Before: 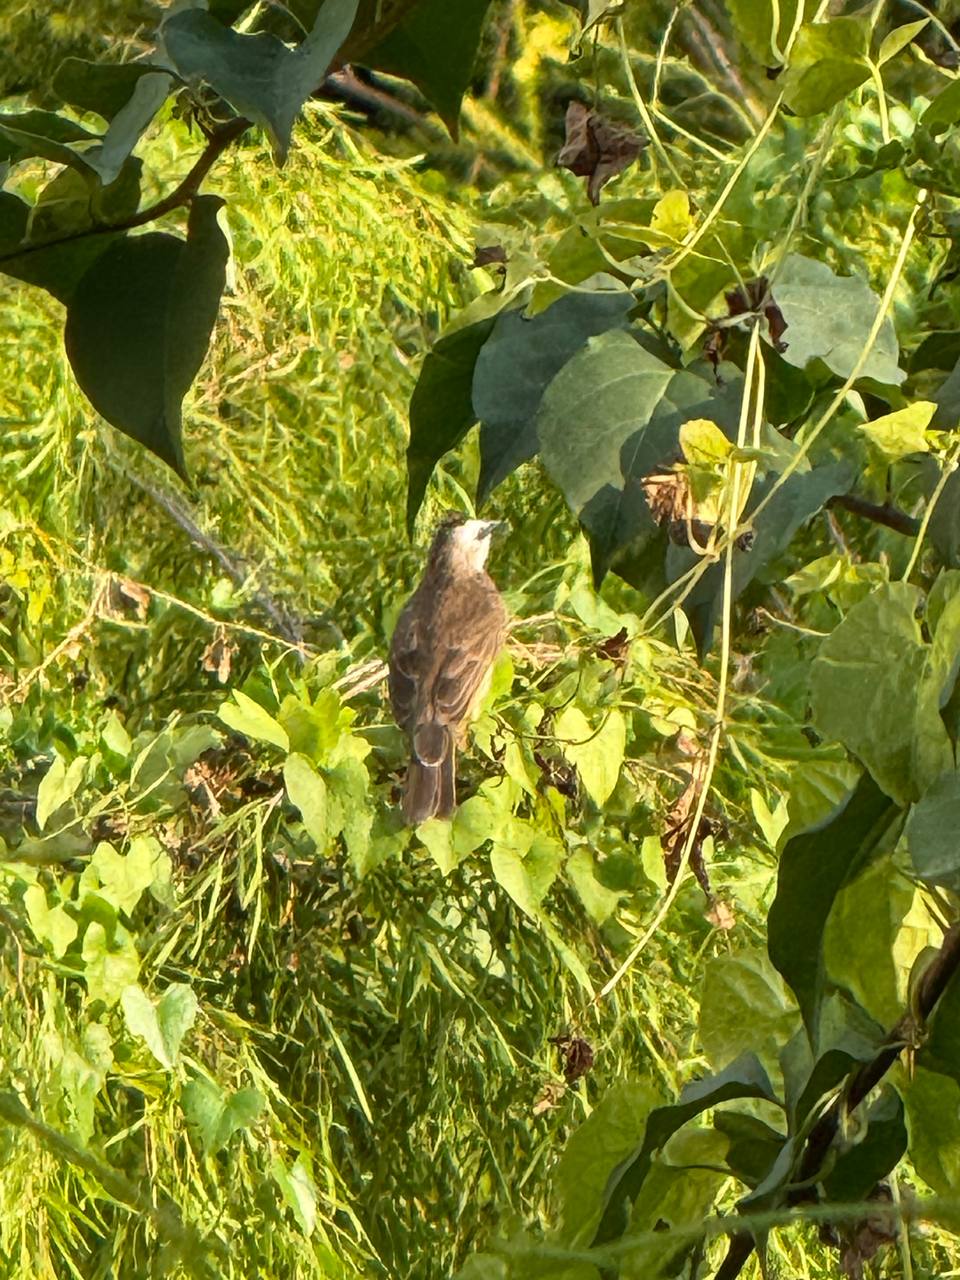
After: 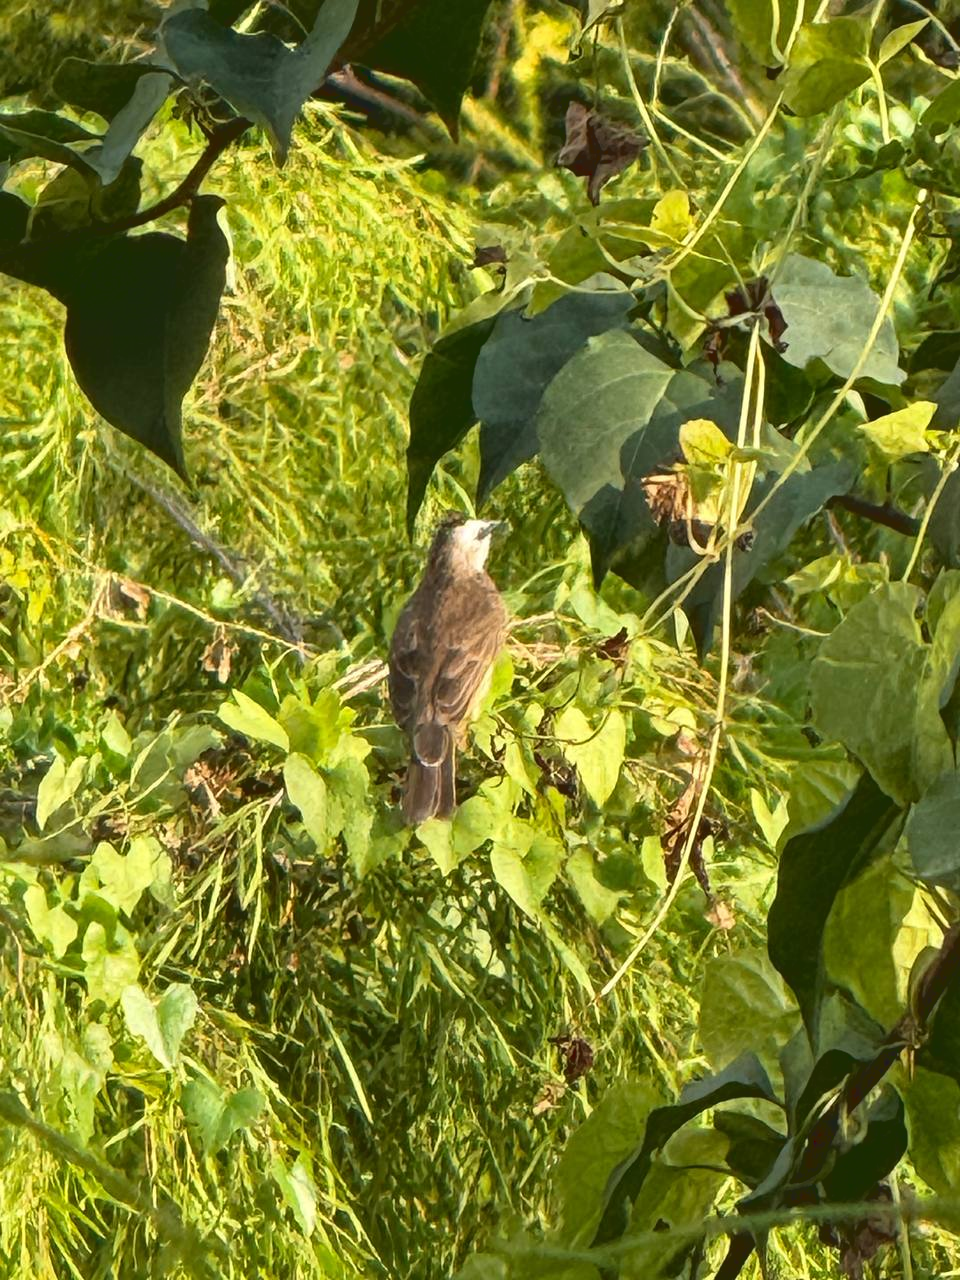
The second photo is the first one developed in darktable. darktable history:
tone curve: curves: ch0 [(0.122, 0.111) (1, 1)]
